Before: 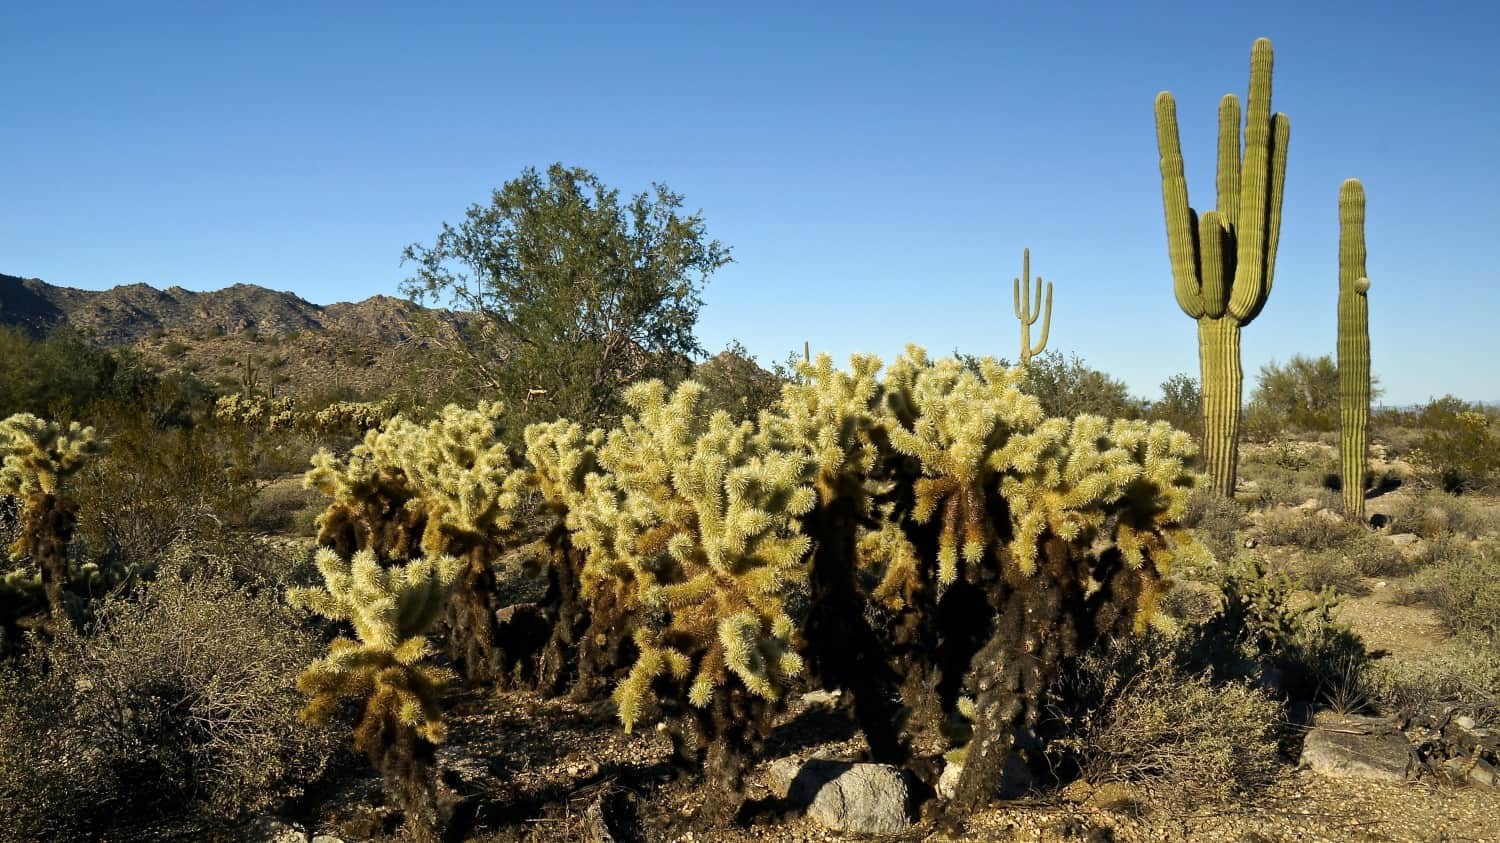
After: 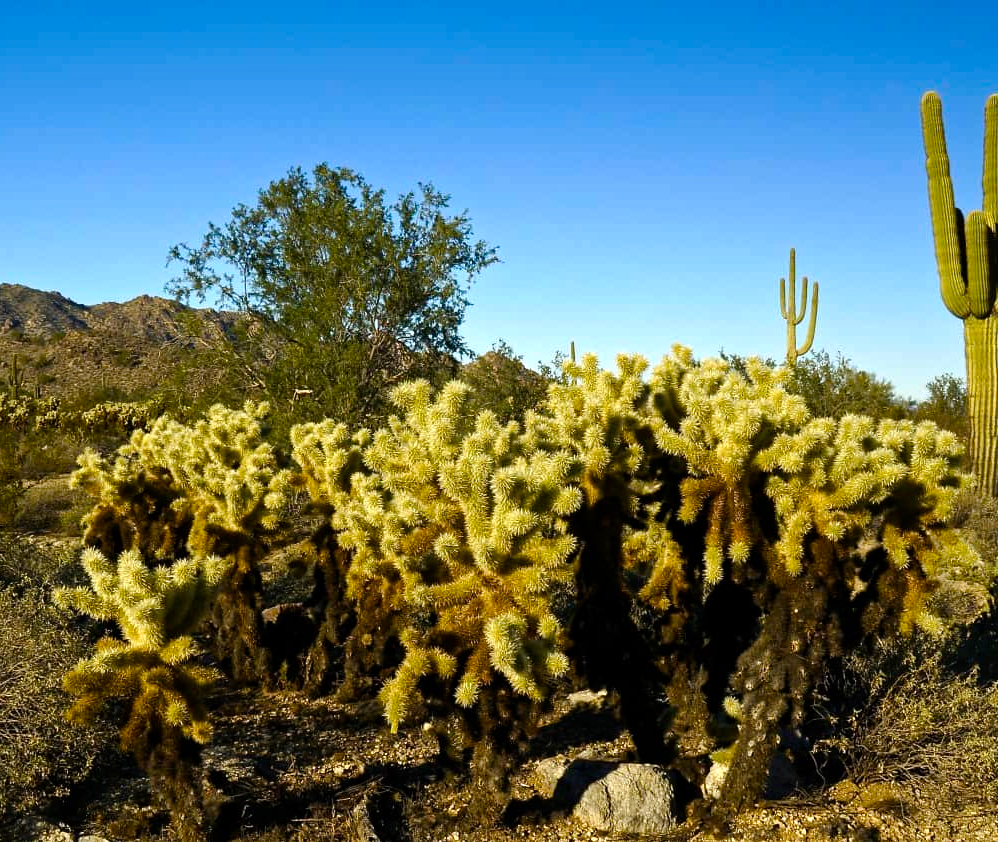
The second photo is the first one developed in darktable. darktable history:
crop and rotate: left 15.629%, right 17.79%
color balance rgb: perceptual saturation grading › global saturation 9.446%, perceptual saturation grading › highlights -13.683%, perceptual saturation grading › mid-tones 14.388%, perceptual saturation grading › shadows 23.668%, global vibrance 35.743%, contrast 9.495%
haze removal: compatibility mode true, adaptive false
